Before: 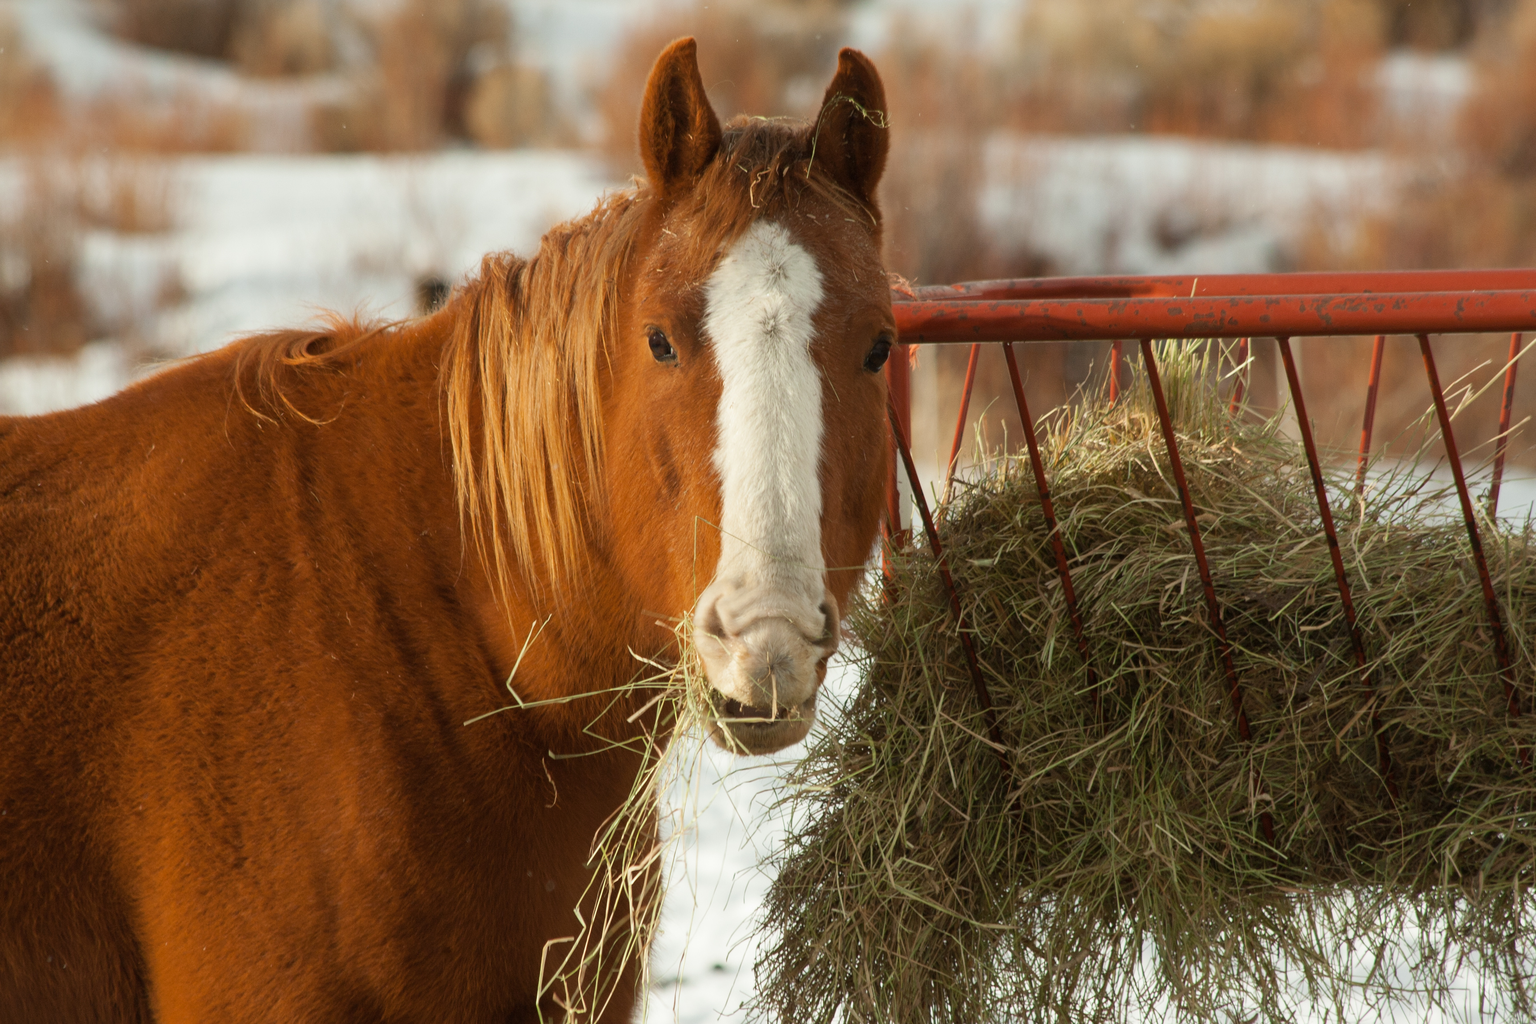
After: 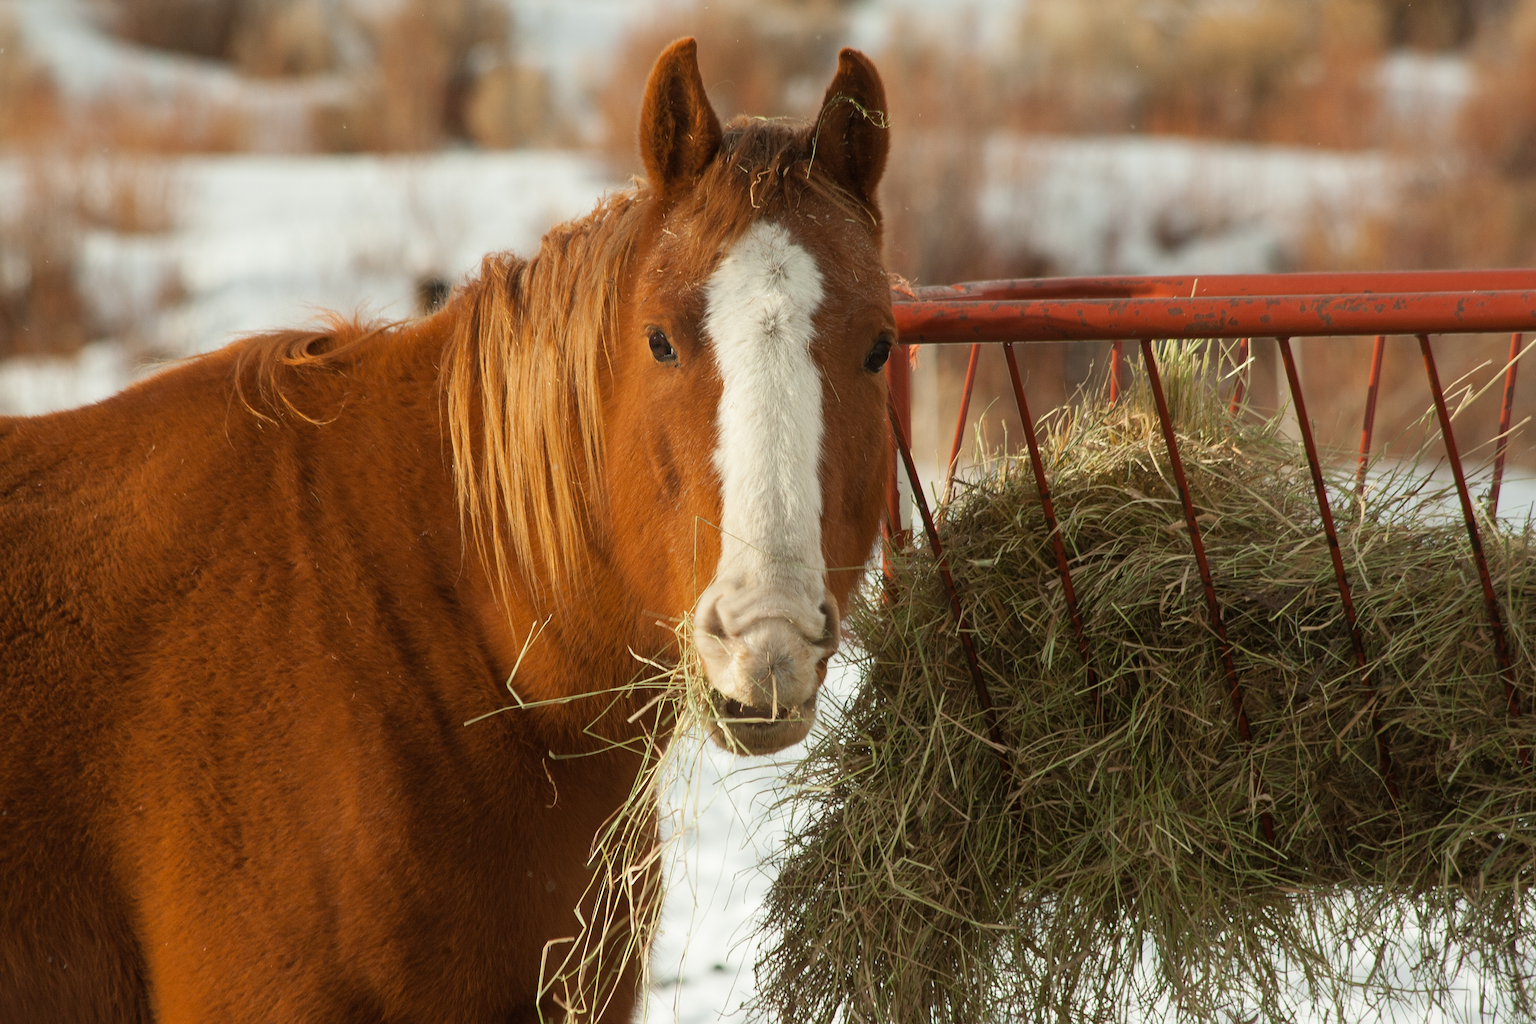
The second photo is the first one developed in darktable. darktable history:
sharpen: radius 0.977, amount 0.614
